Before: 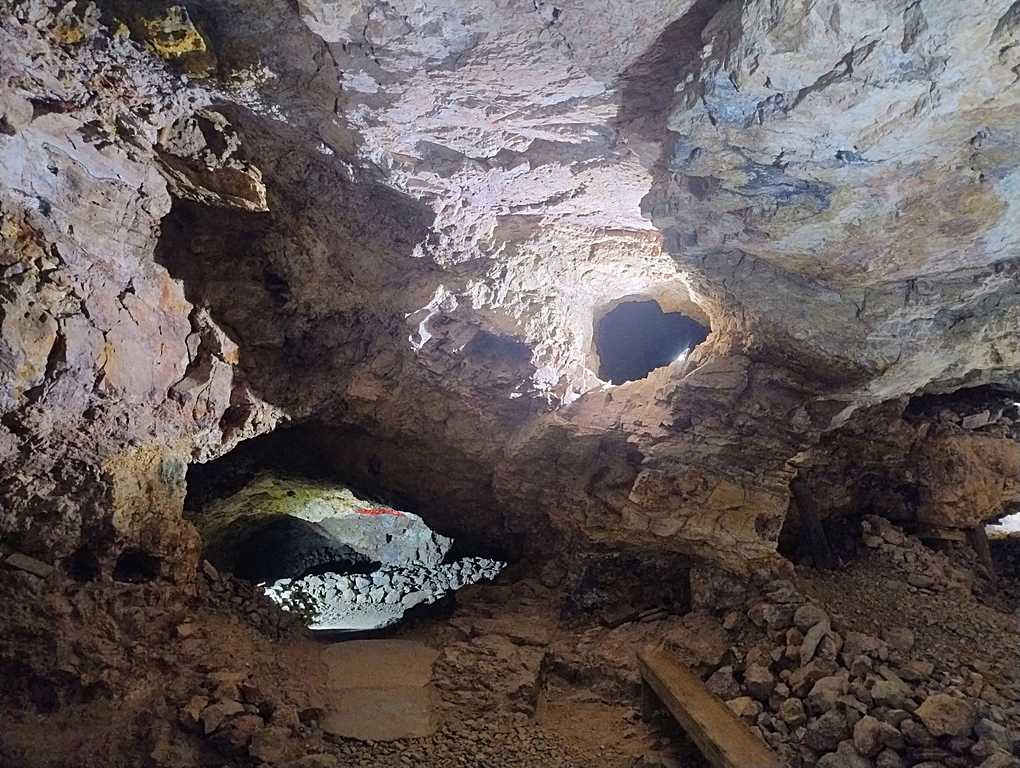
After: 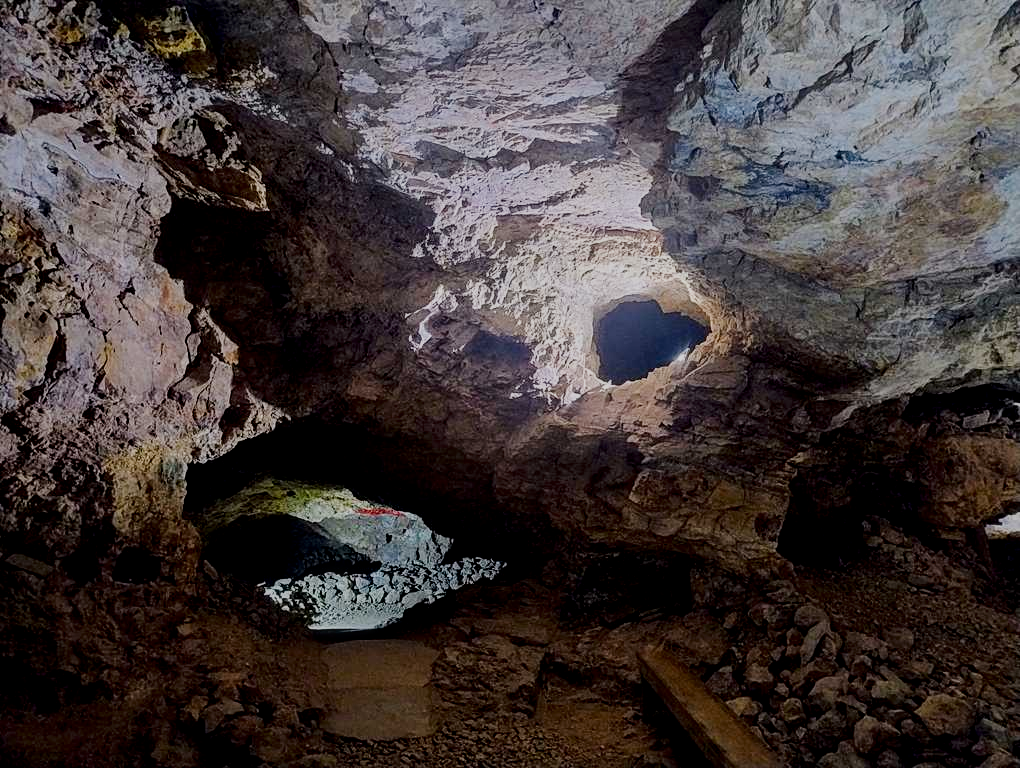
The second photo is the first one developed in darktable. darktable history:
contrast brightness saturation: contrast 0.129, brightness -0.232, saturation 0.146
local contrast: detail 130%
filmic rgb: black relative exposure -6.96 EV, white relative exposure 5.6 EV, threshold 3.03 EV, hardness 2.85, enable highlight reconstruction true
